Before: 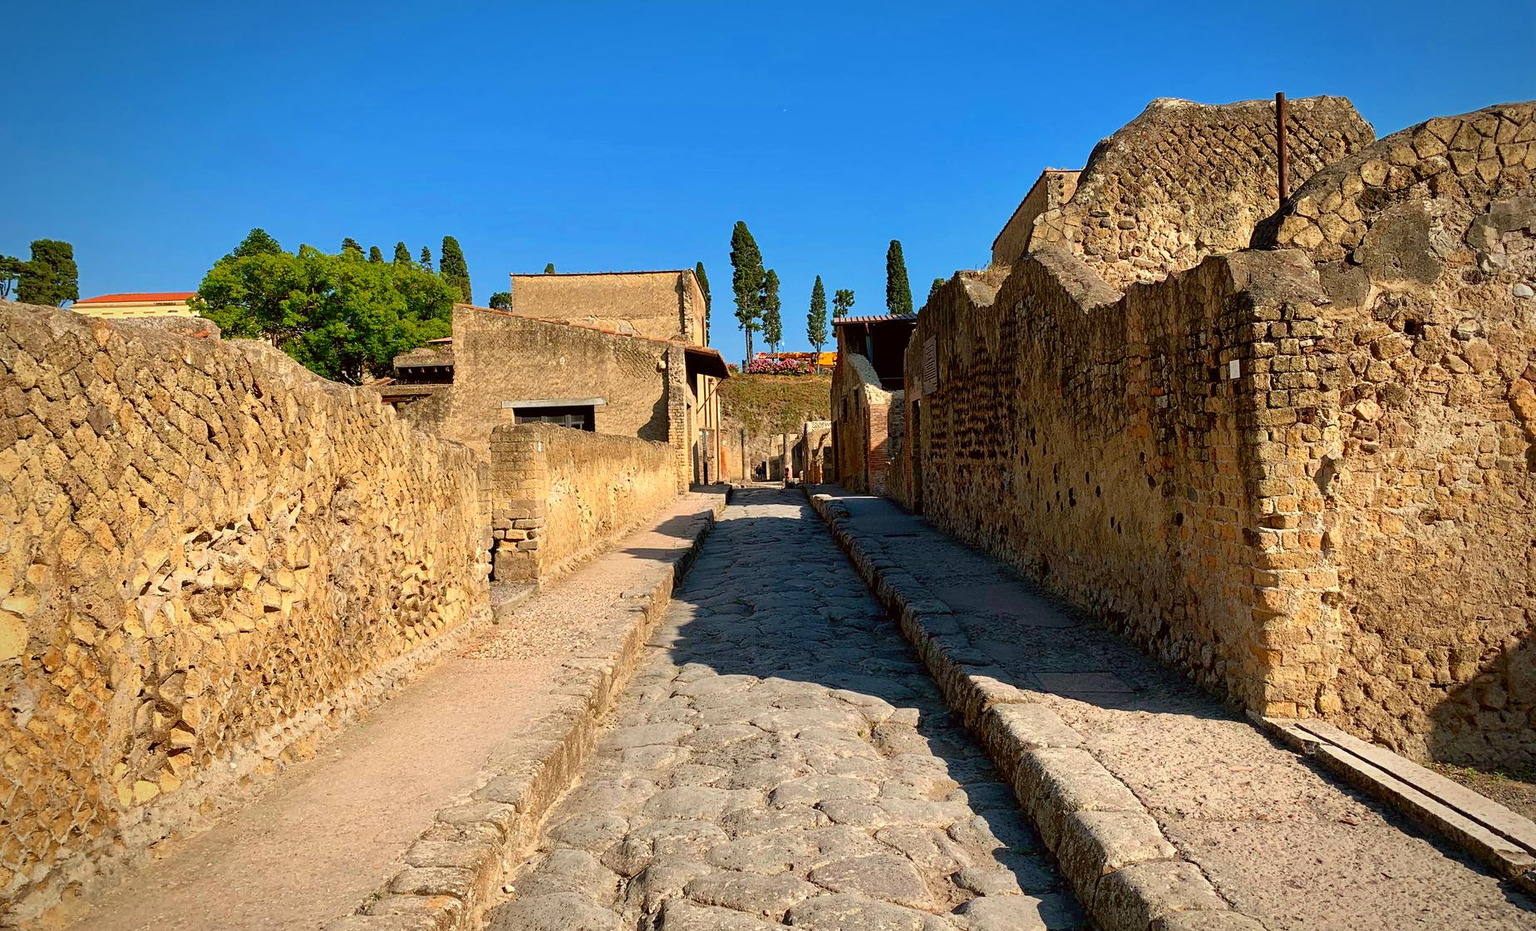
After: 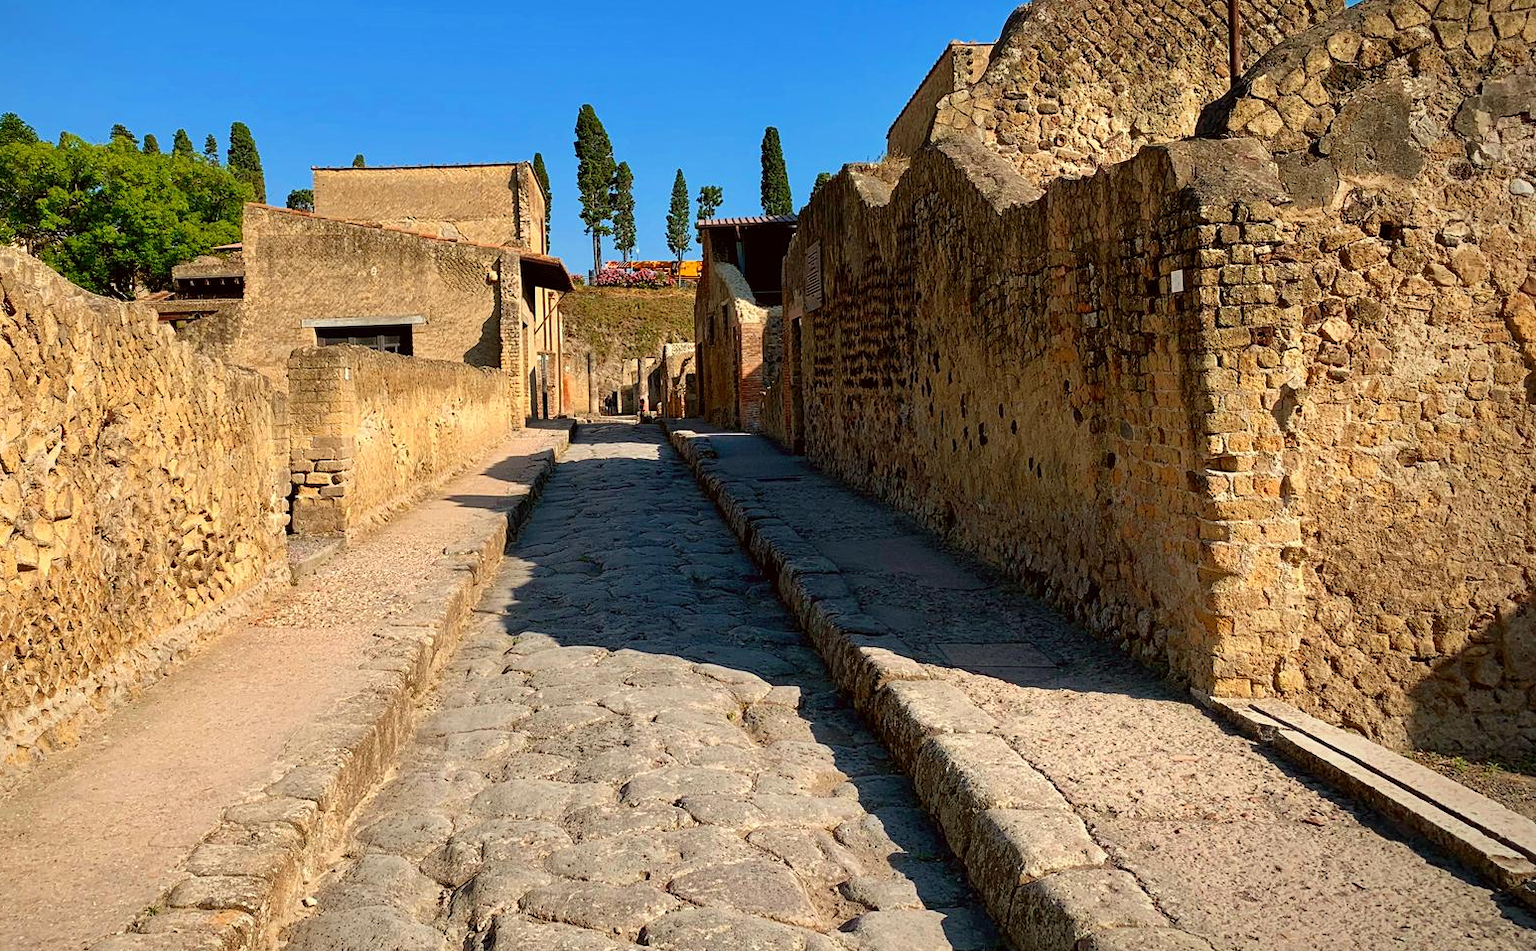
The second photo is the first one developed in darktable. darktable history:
crop: left 16.286%, top 14.44%
